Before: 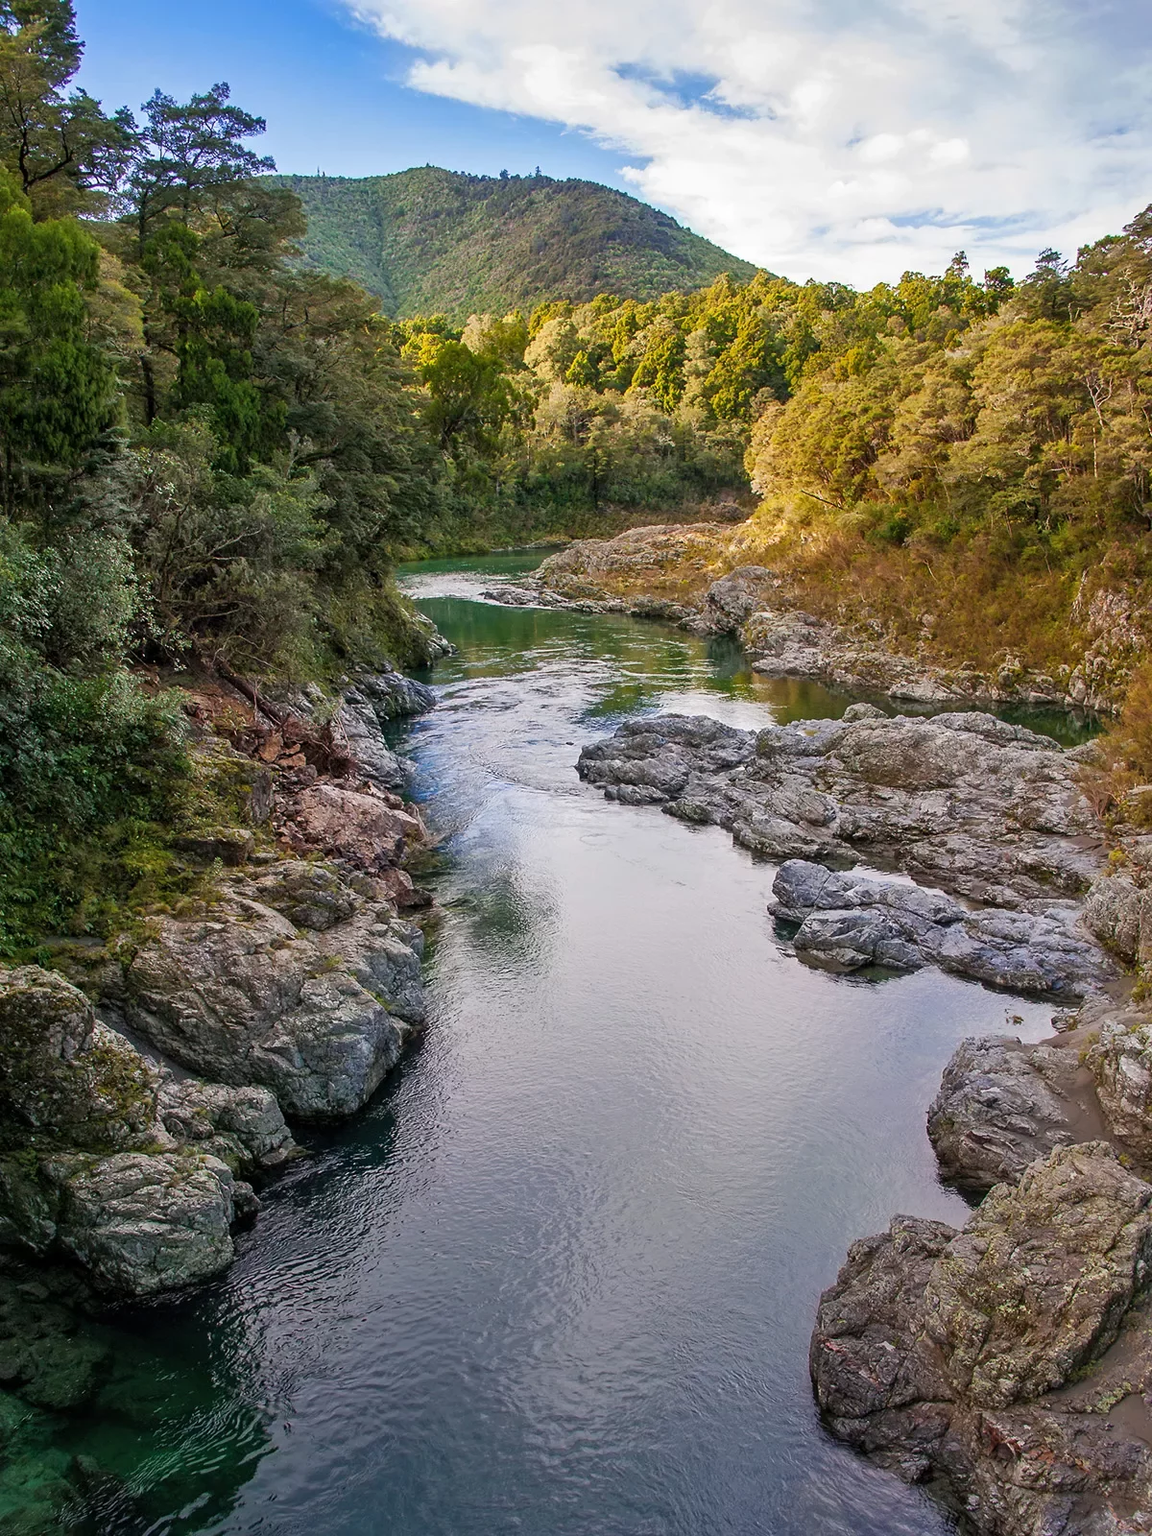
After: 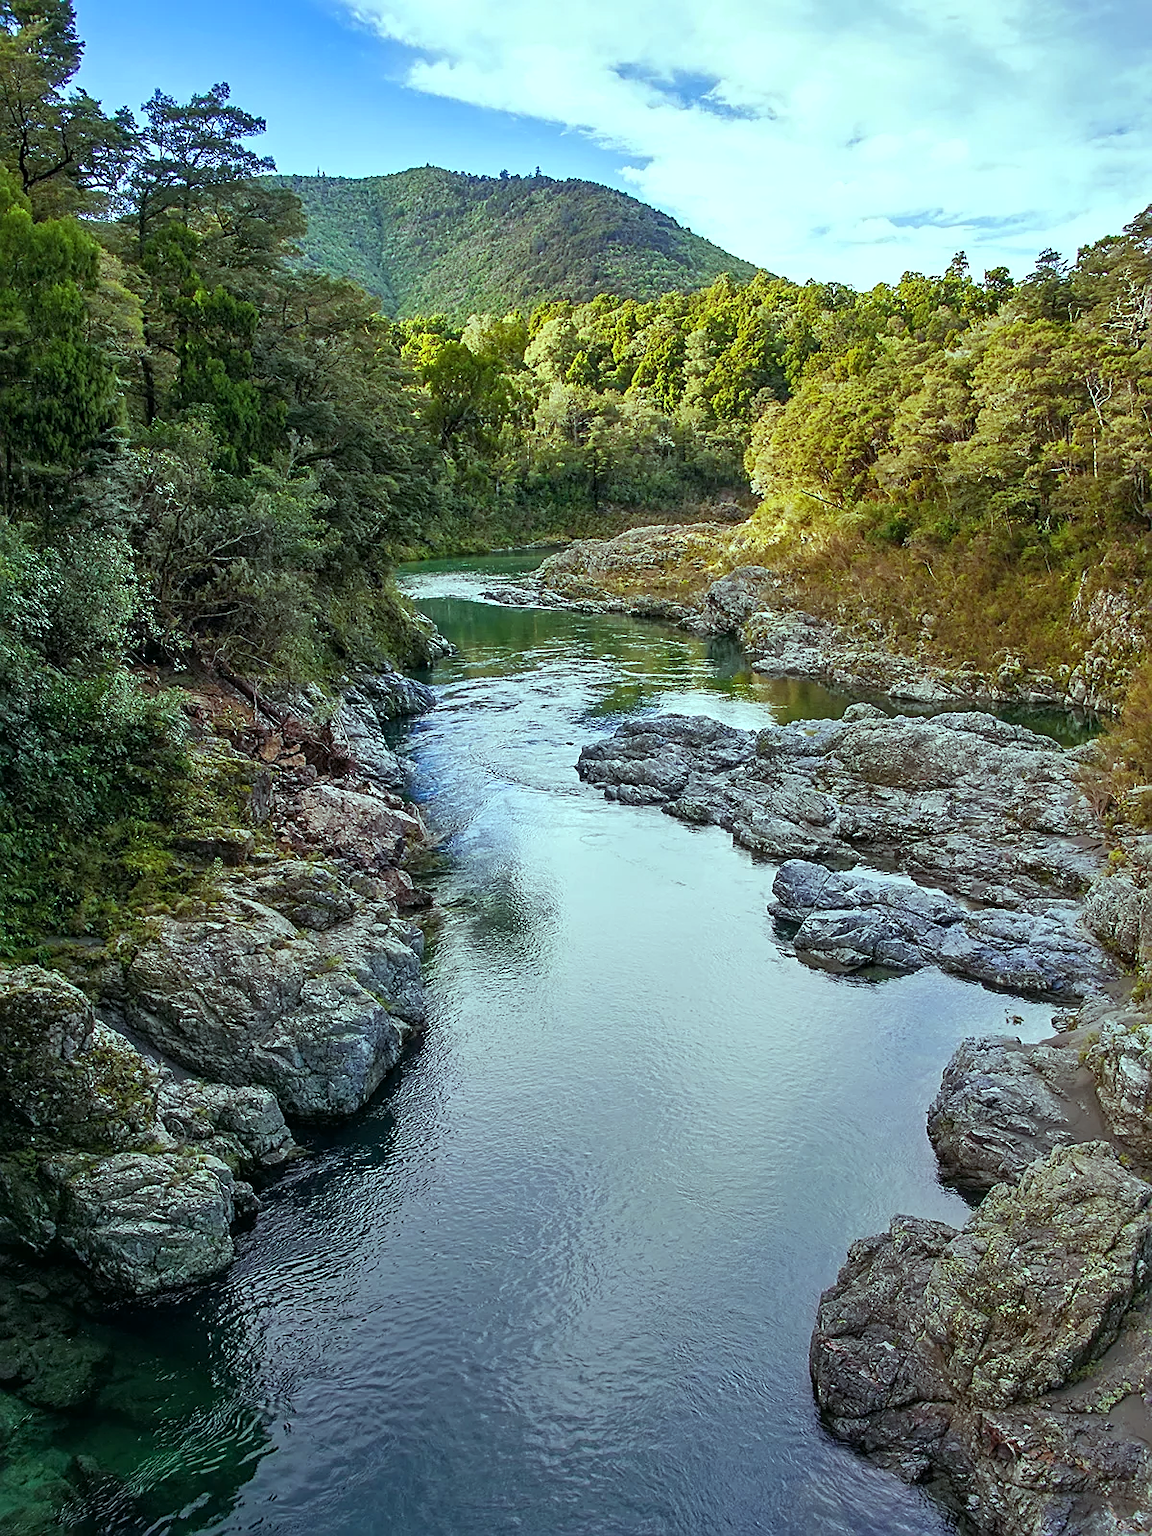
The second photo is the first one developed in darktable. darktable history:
color balance: mode lift, gamma, gain (sRGB), lift [0.997, 0.979, 1.021, 1.011], gamma [1, 1.084, 0.916, 0.998], gain [1, 0.87, 1.13, 1.101], contrast 4.55%, contrast fulcrum 38.24%, output saturation 104.09%
sharpen: on, module defaults
